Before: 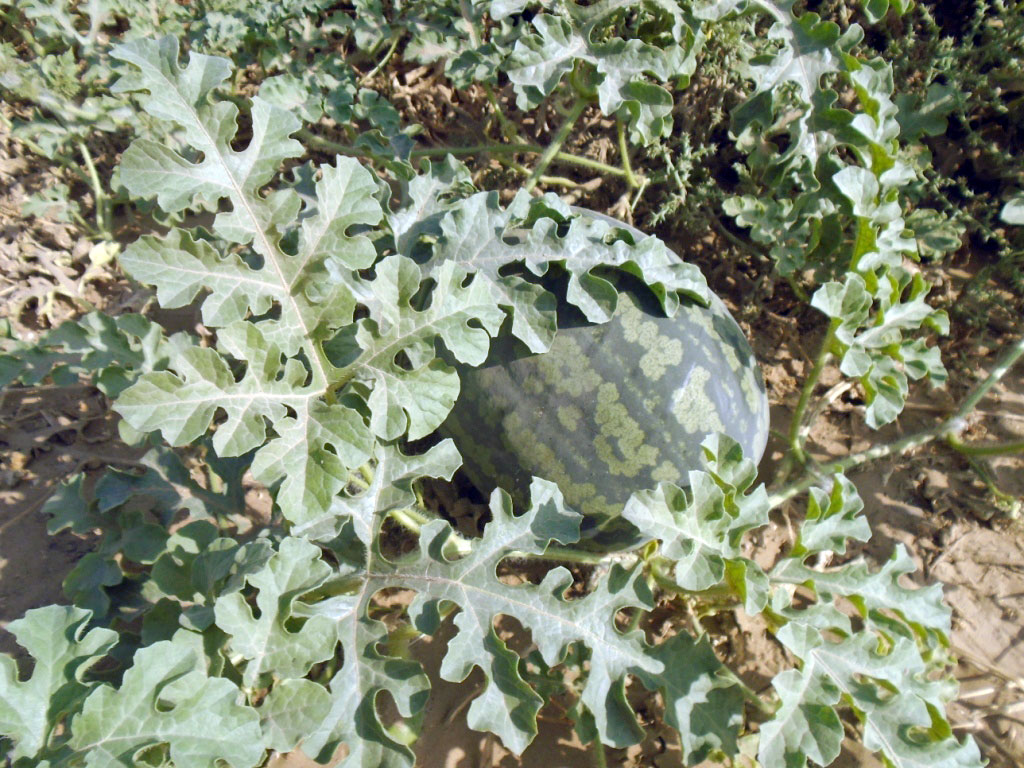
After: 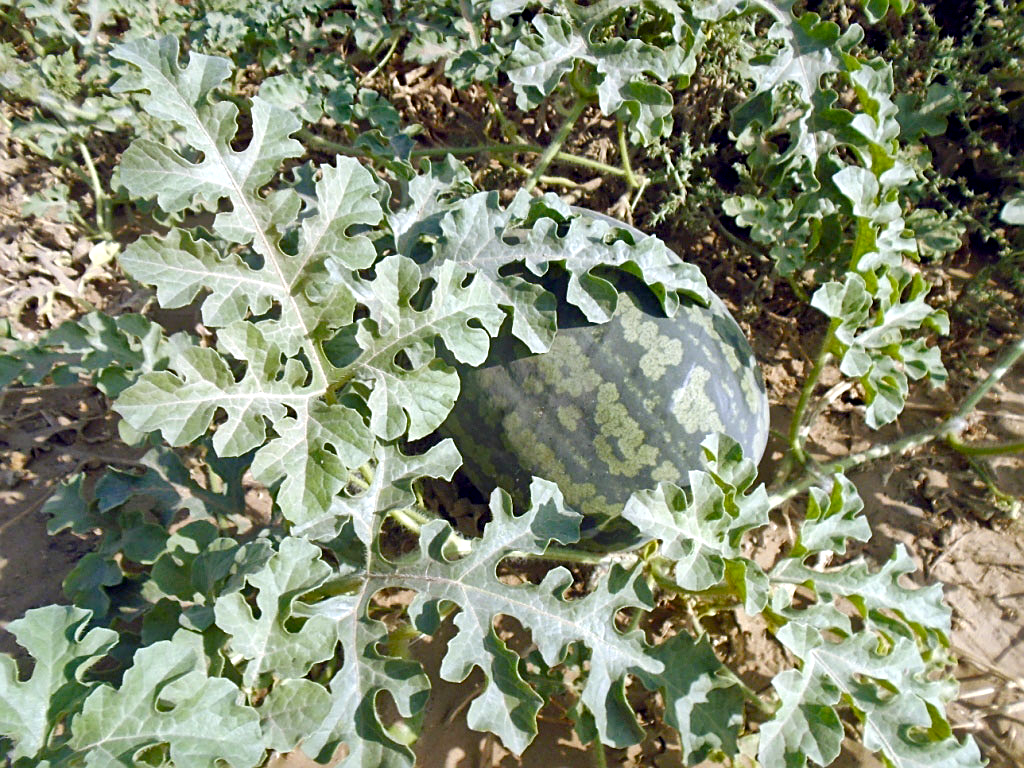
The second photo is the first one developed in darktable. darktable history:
sharpen: on, module defaults
color balance rgb: perceptual saturation grading › global saturation 20%, perceptual saturation grading › highlights -25.837%, perceptual saturation grading › shadows 24.515%
local contrast: mode bilateral grid, contrast 19, coarseness 50, detail 140%, midtone range 0.2
